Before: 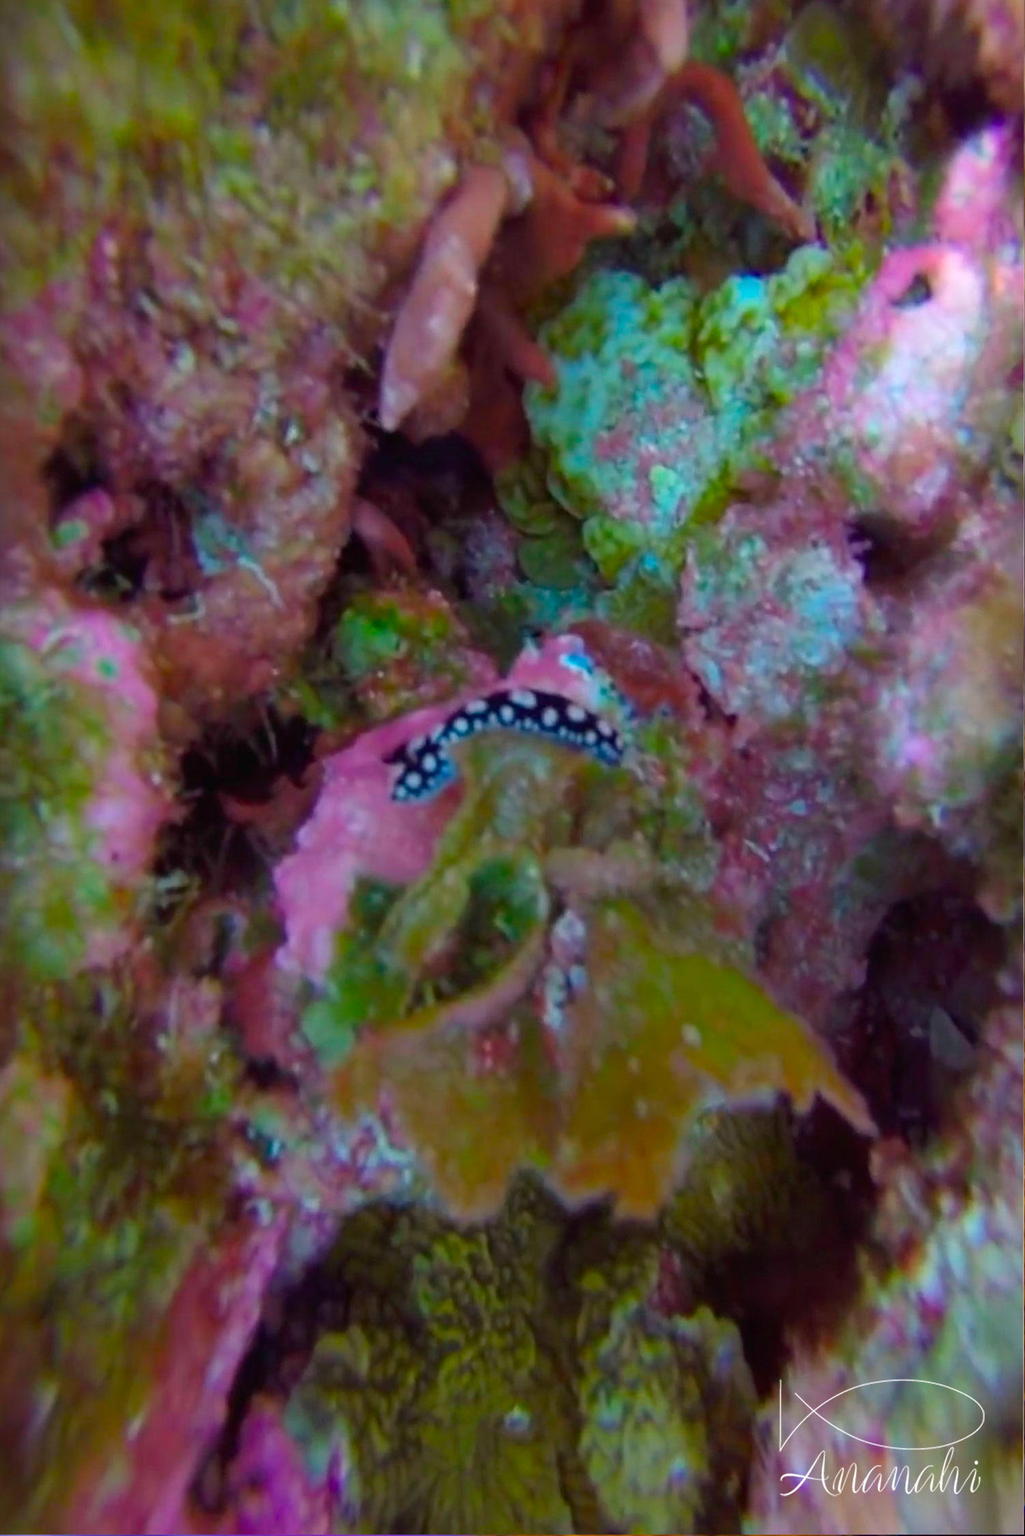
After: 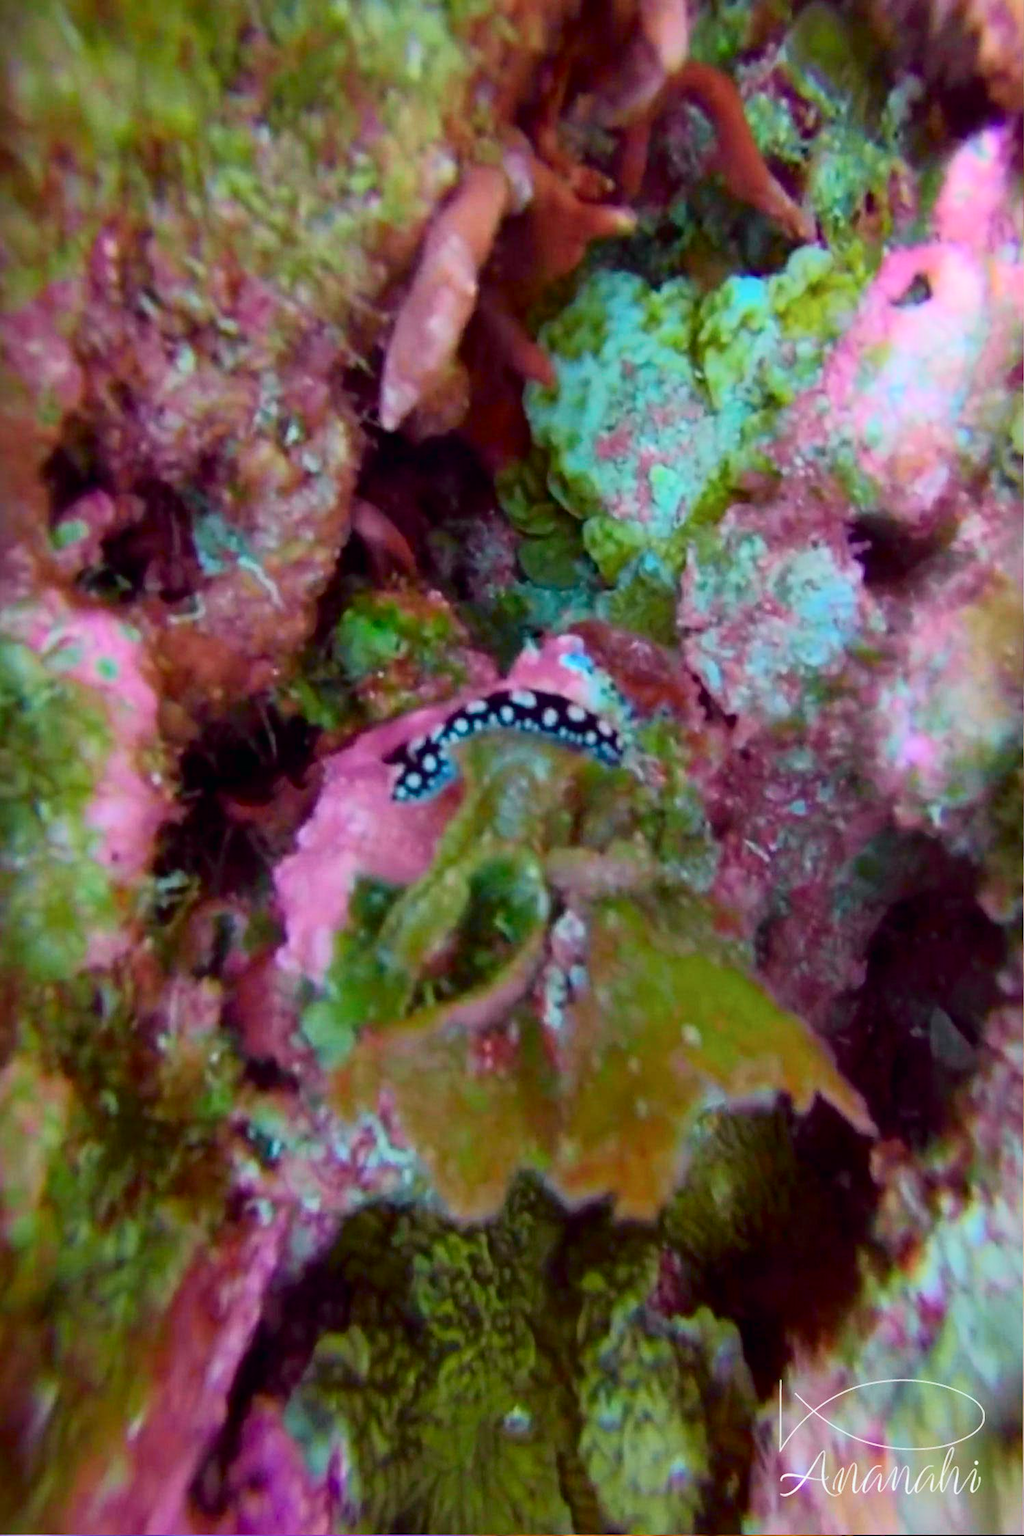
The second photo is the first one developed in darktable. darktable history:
tone curve: curves: ch0 [(0, 0) (0.037, 0.011) (0.135, 0.093) (0.266, 0.281) (0.461, 0.555) (0.581, 0.716) (0.675, 0.793) (0.767, 0.849) (0.91, 0.924) (1, 0.979)]; ch1 [(0, 0) (0.292, 0.278) (0.431, 0.418) (0.493, 0.479) (0.506, 0.5) (0.532, 0.537) (0.562, 0.581) (0.641, 0.663) (0.754, 0.76) (1, 1)]; ch2 [(0, 0) (0.294, 0.3) (0.361, 0.372) (0.429, 0.445) (0.478, 0.486) (0.502, 0.498) (0.518, 0.522) (0.531, 0.549) (0.561, 0.59) (0.64, 0.655) (0.693, 0.706) (0.845, 0.833) (1, 0.951)], color space Lab, independent channels, preserve colors none
